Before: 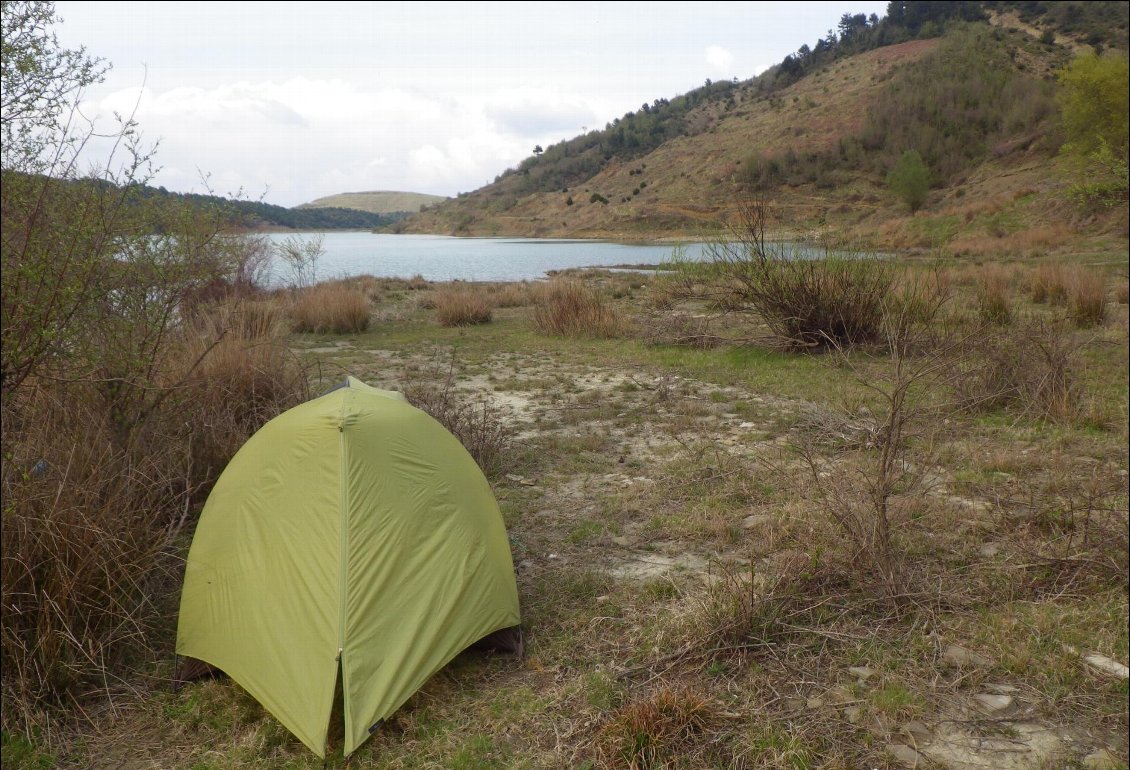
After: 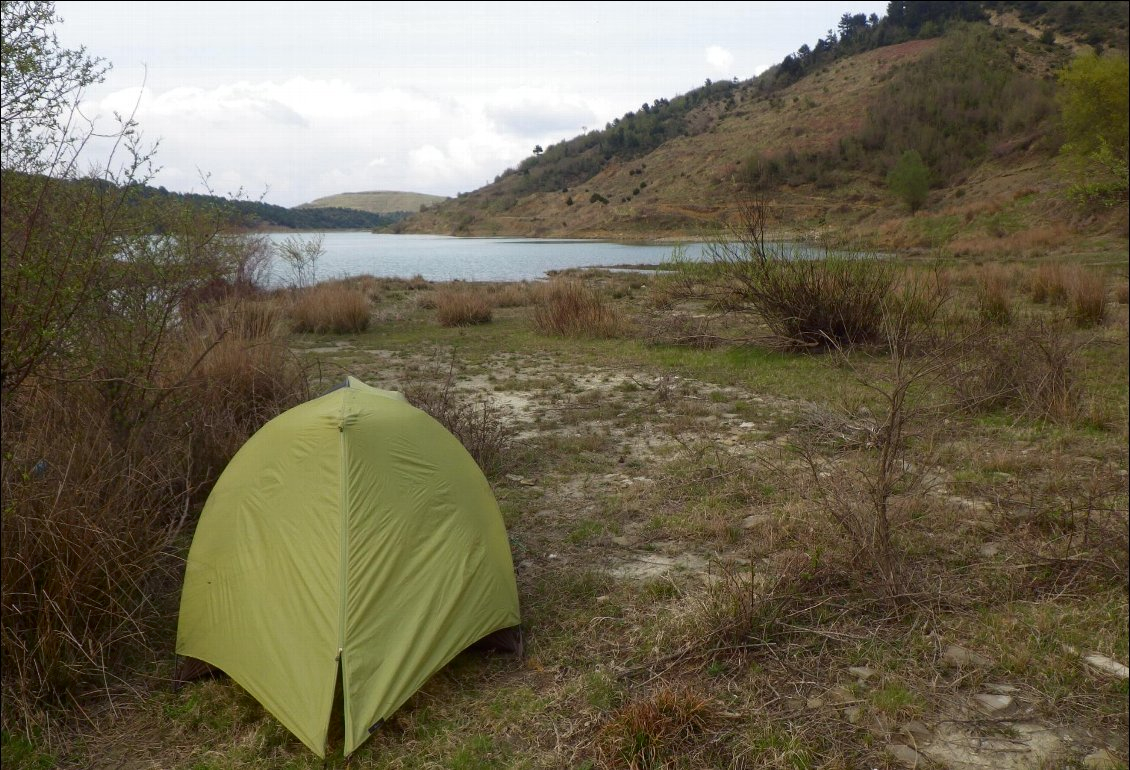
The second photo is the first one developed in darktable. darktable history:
contrast brightness saturation: brightness -0.093
